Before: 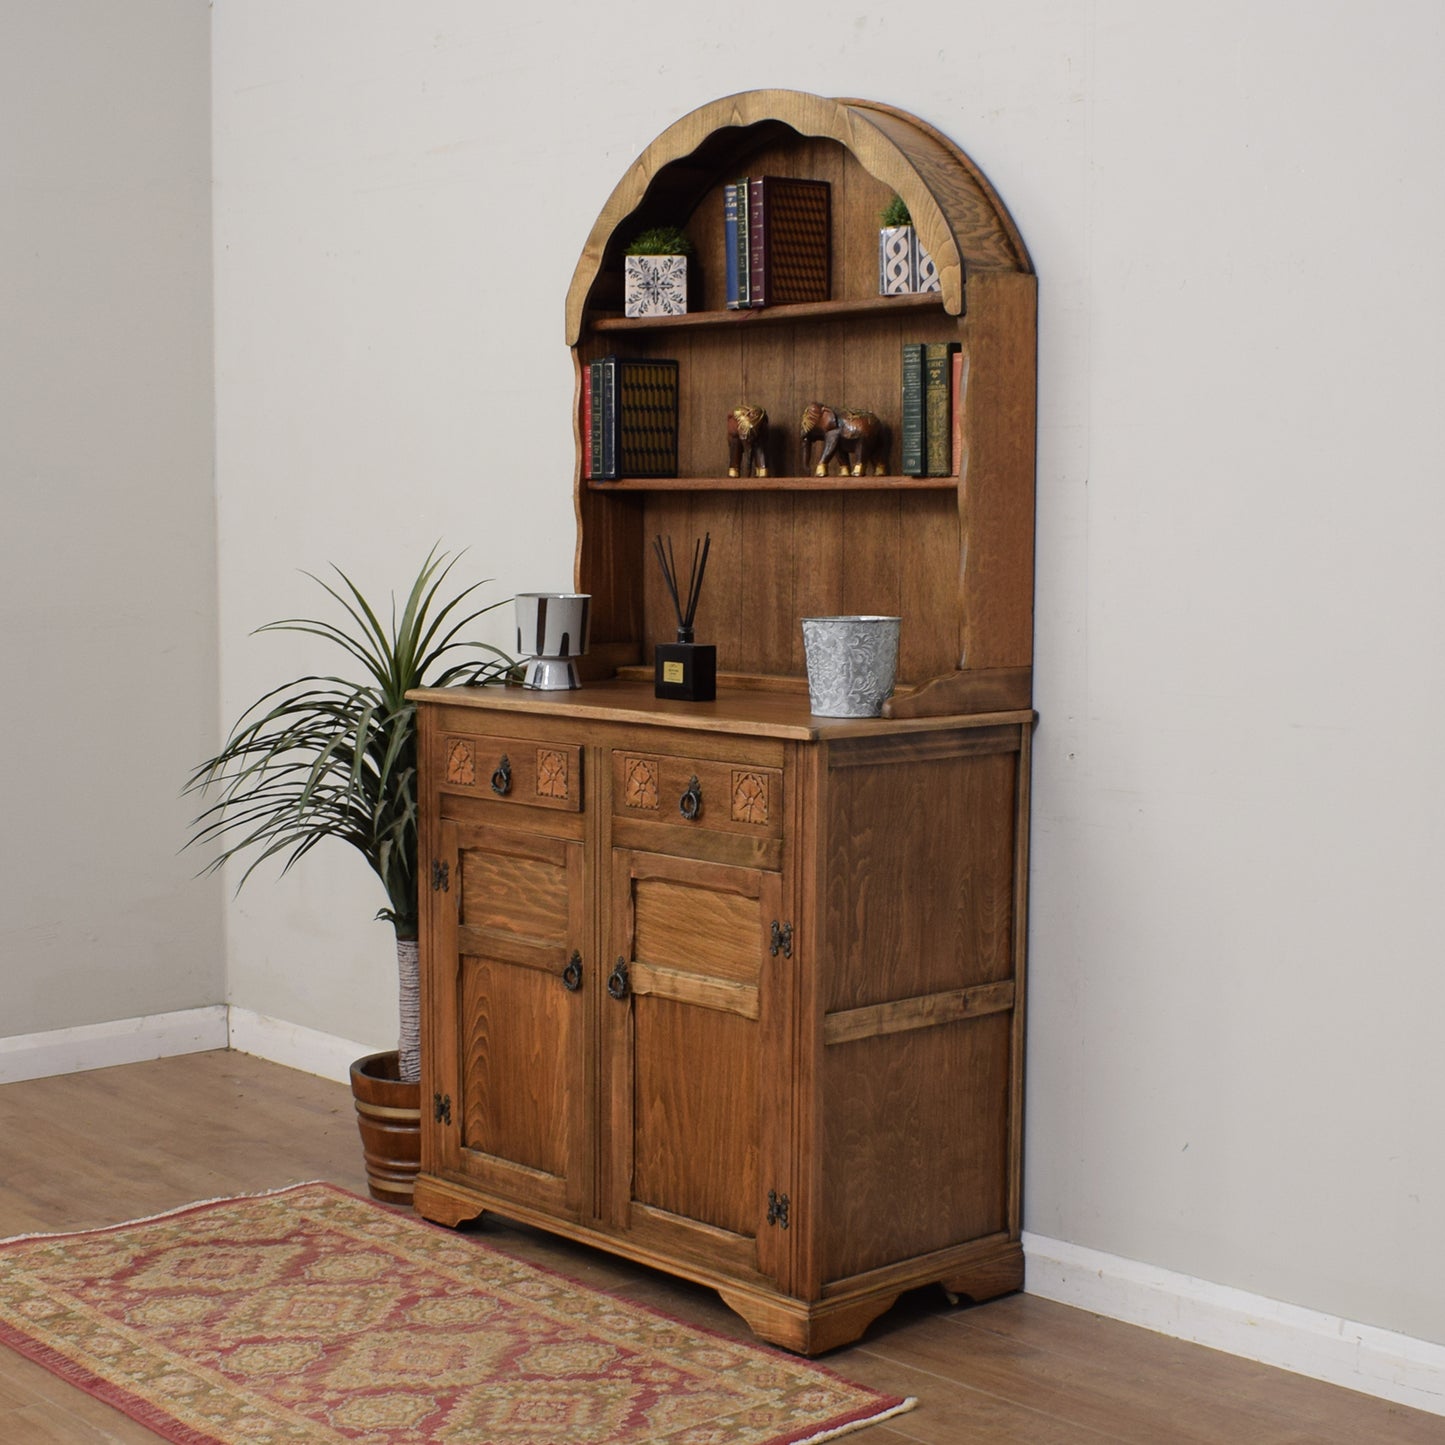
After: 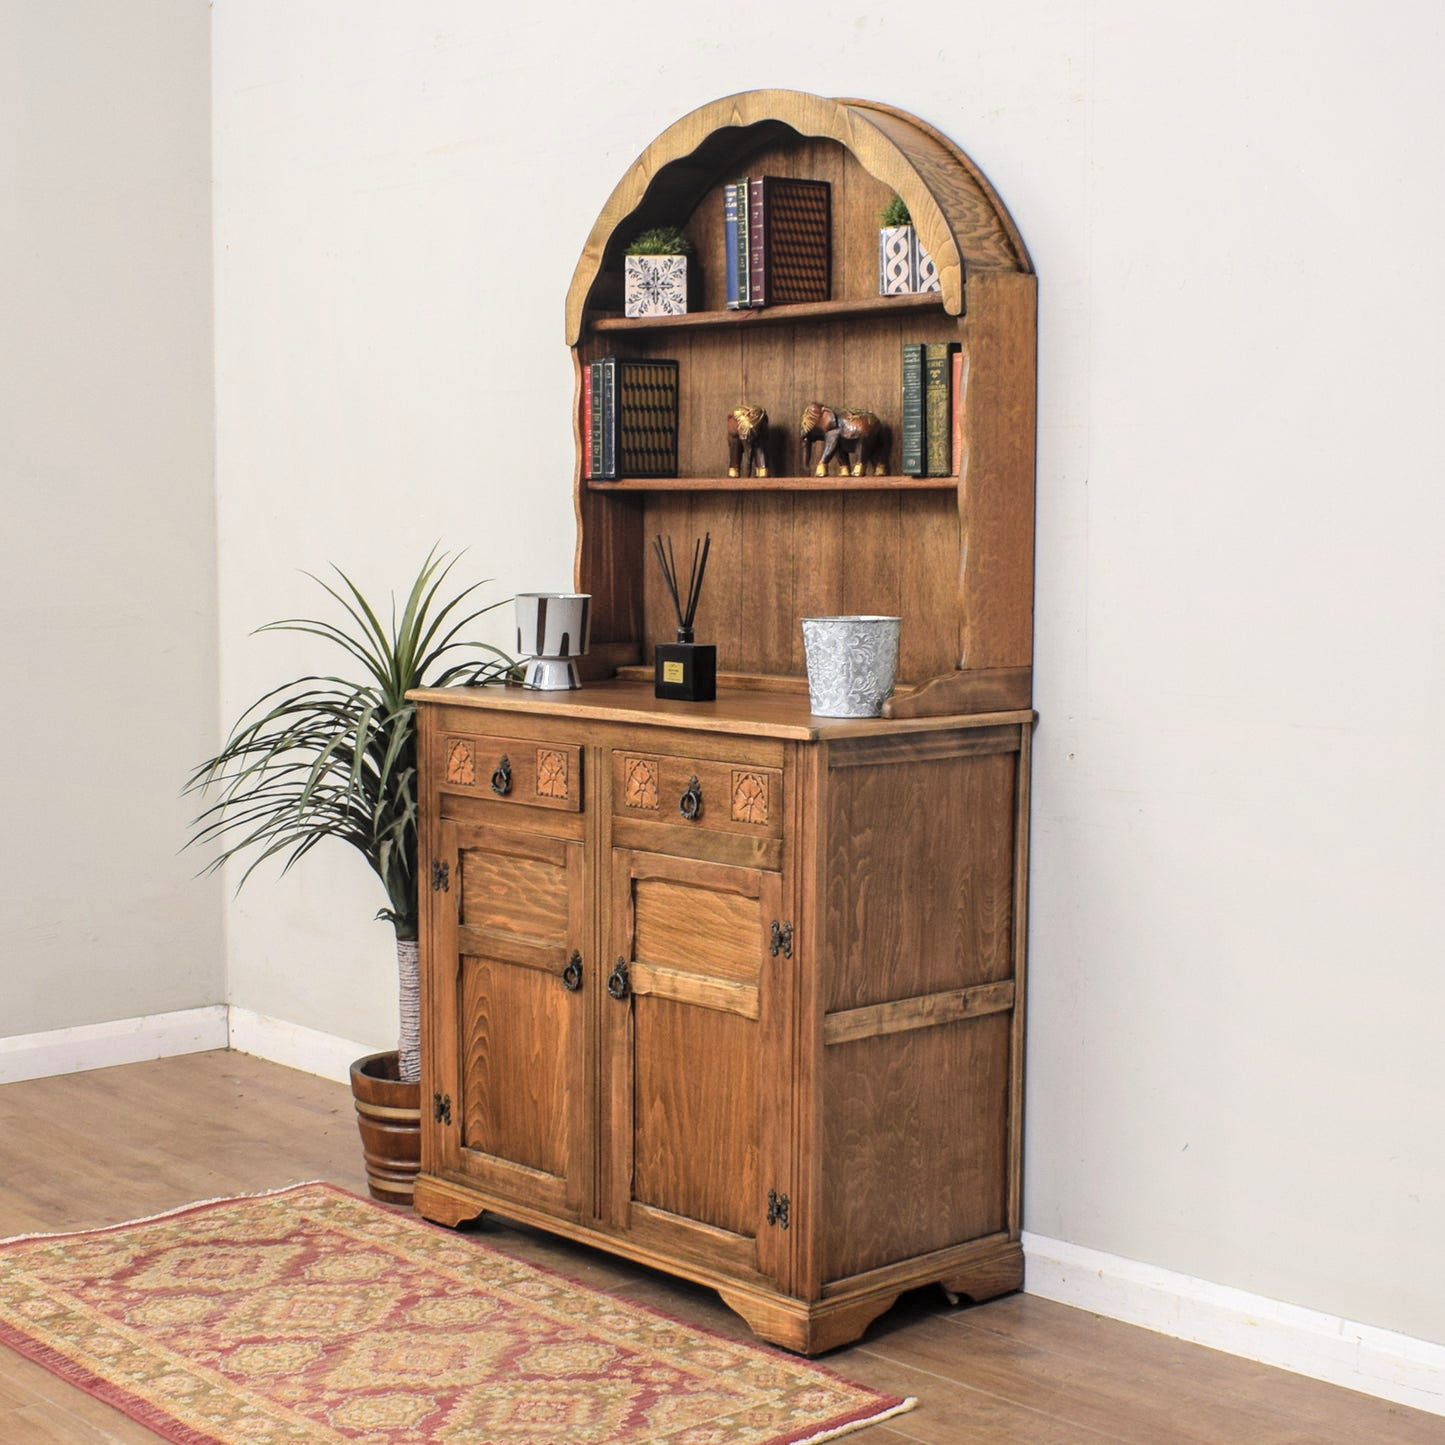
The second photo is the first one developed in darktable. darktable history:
contrast brightness saturation: contrast 0.099, brightness 0.317, saturation 0.135
color balance rgb: shadows lift › luminance -10.264%, perceptual saturation grading › global saturation 0.82%, global vibrance 6.641%, contrast 12.227%, saturation formula JzAzBz (2021)
local contrast: on, module defaults
